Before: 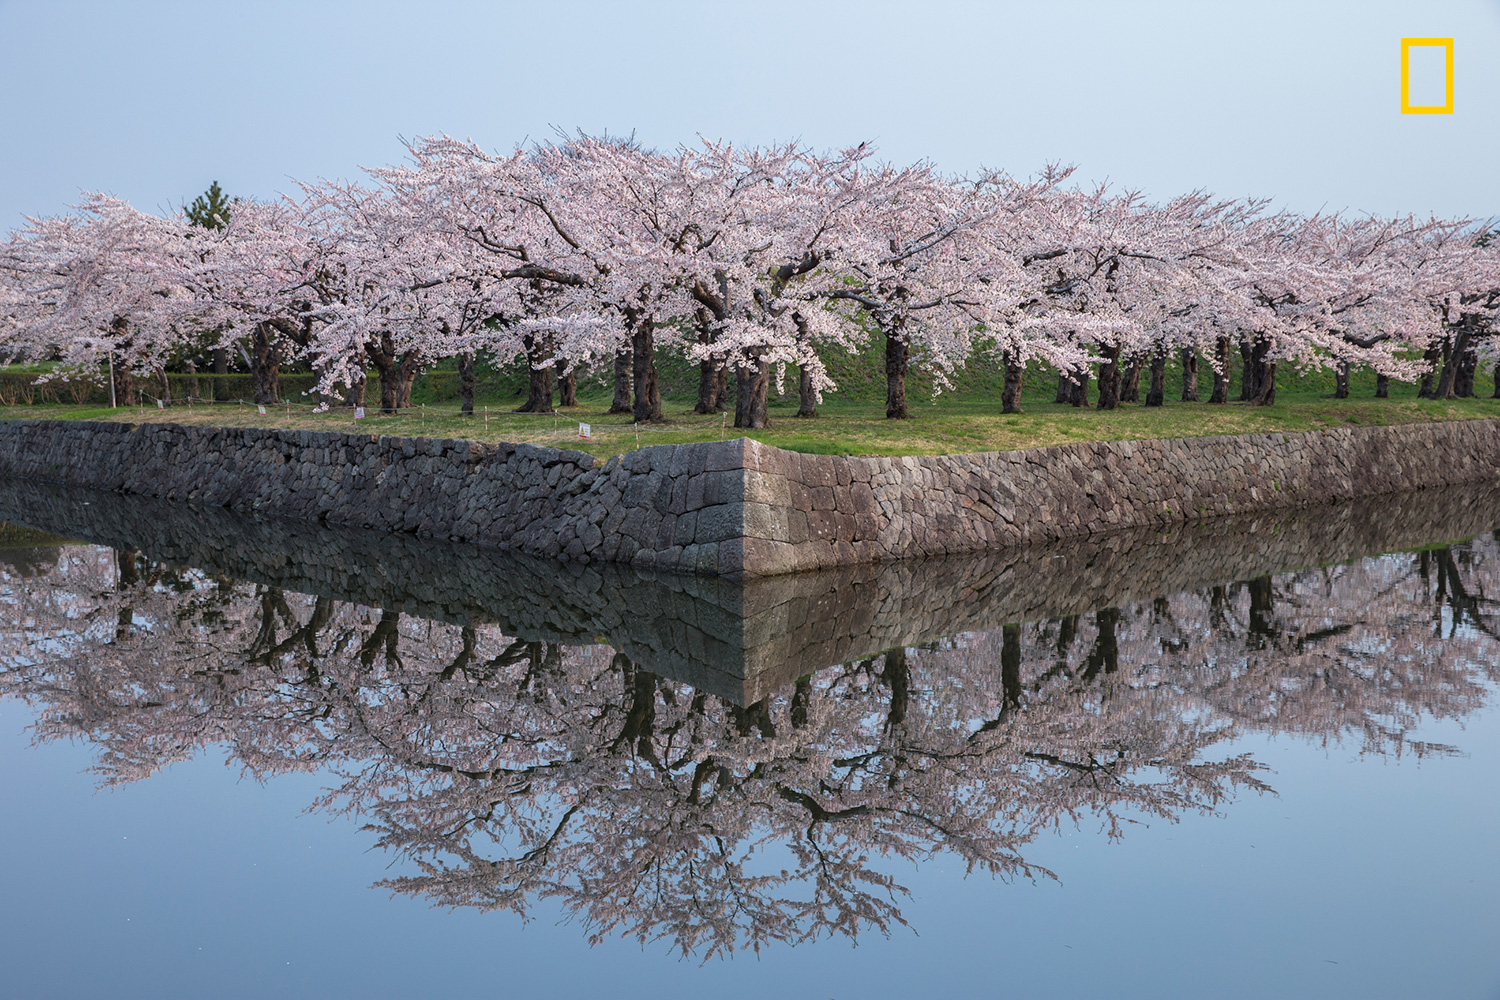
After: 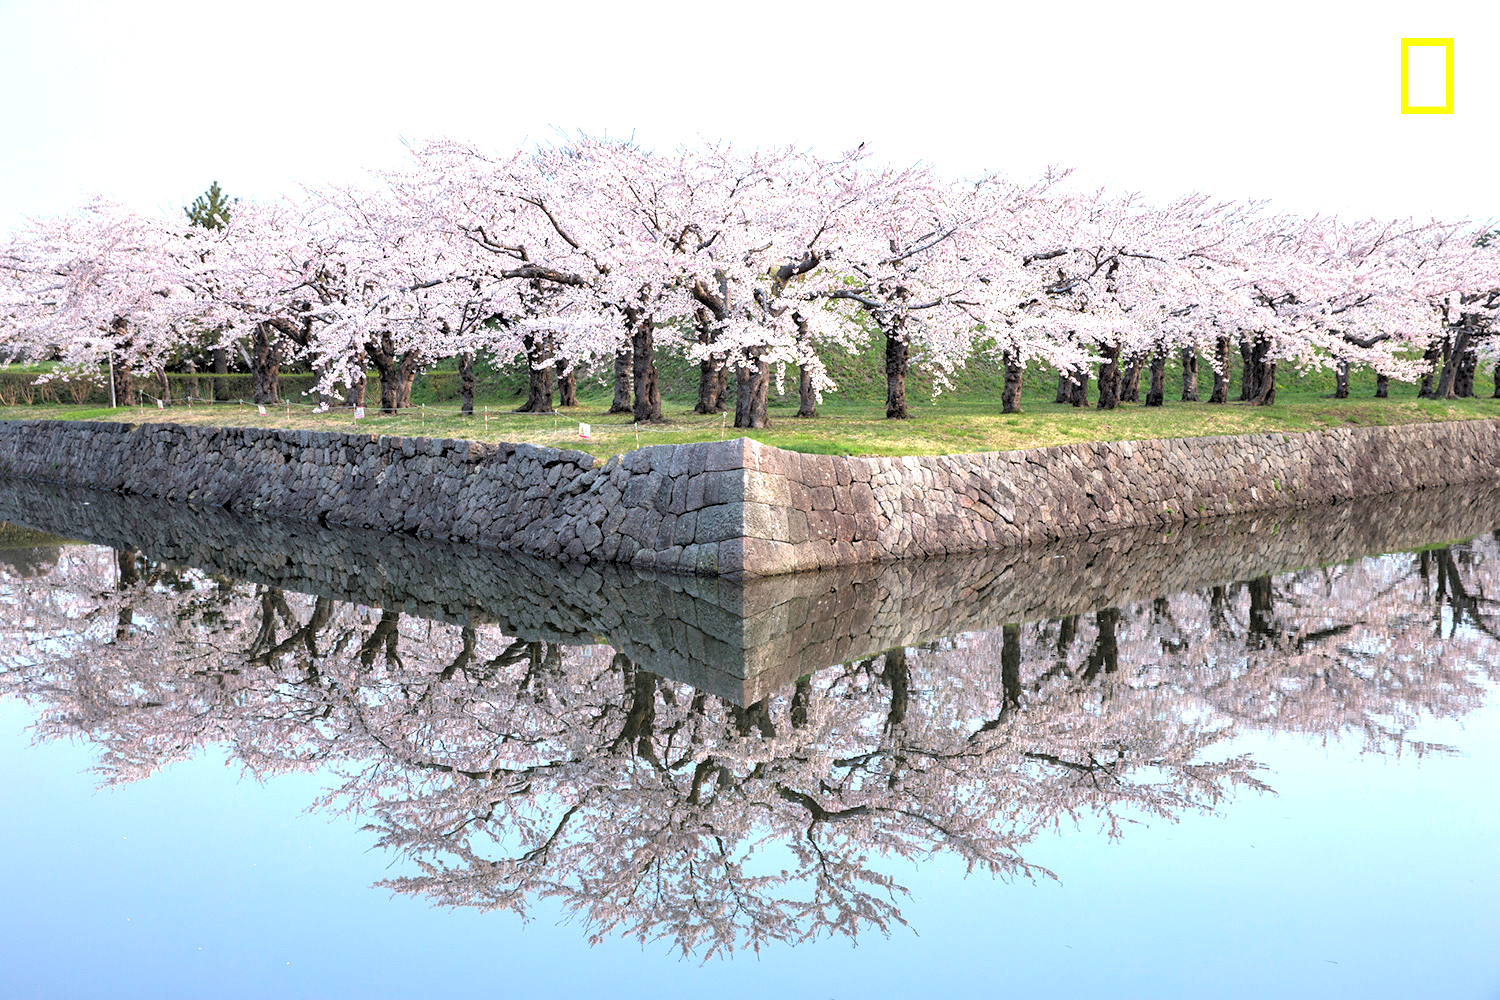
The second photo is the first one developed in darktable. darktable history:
exposure: black level correction 0, exposure 1.1 EV, compensate highlight preservation false
rgb levels: levels [[0.013, 0.434, 0.89], [0, 0.5, 1], [0, 0.5, 1]]
